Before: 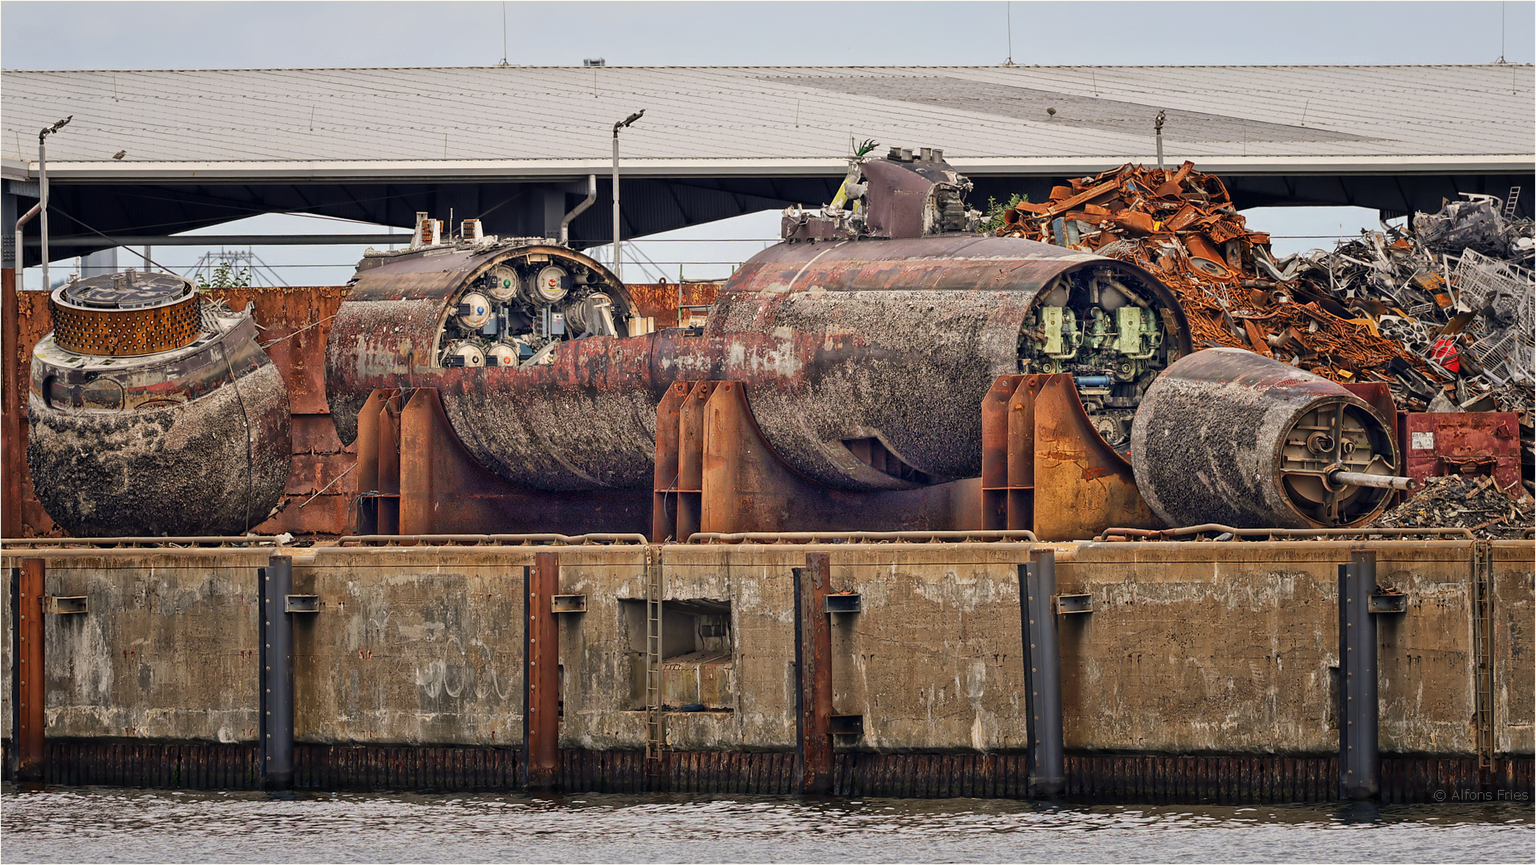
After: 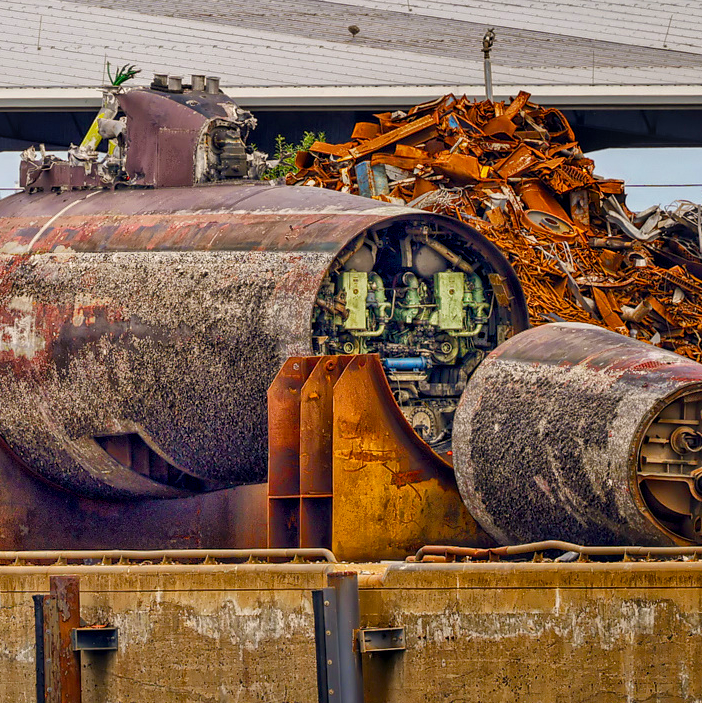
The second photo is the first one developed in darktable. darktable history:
local contrast: on, module defaults
color balance rgb: perceptual saturation grading › global saturation 20%, perceptual saturation grading › highlights -25%, perceptual saturation grading › shadows 25%, global vibrance 50%
crop and rotate: left 49.936%, top 10.094%, right 13.136%, bottom 24.256%
exposure: exposure -0.048 EV, compensate highlight preservation false
white balance: red 0.988, blue 1.017
